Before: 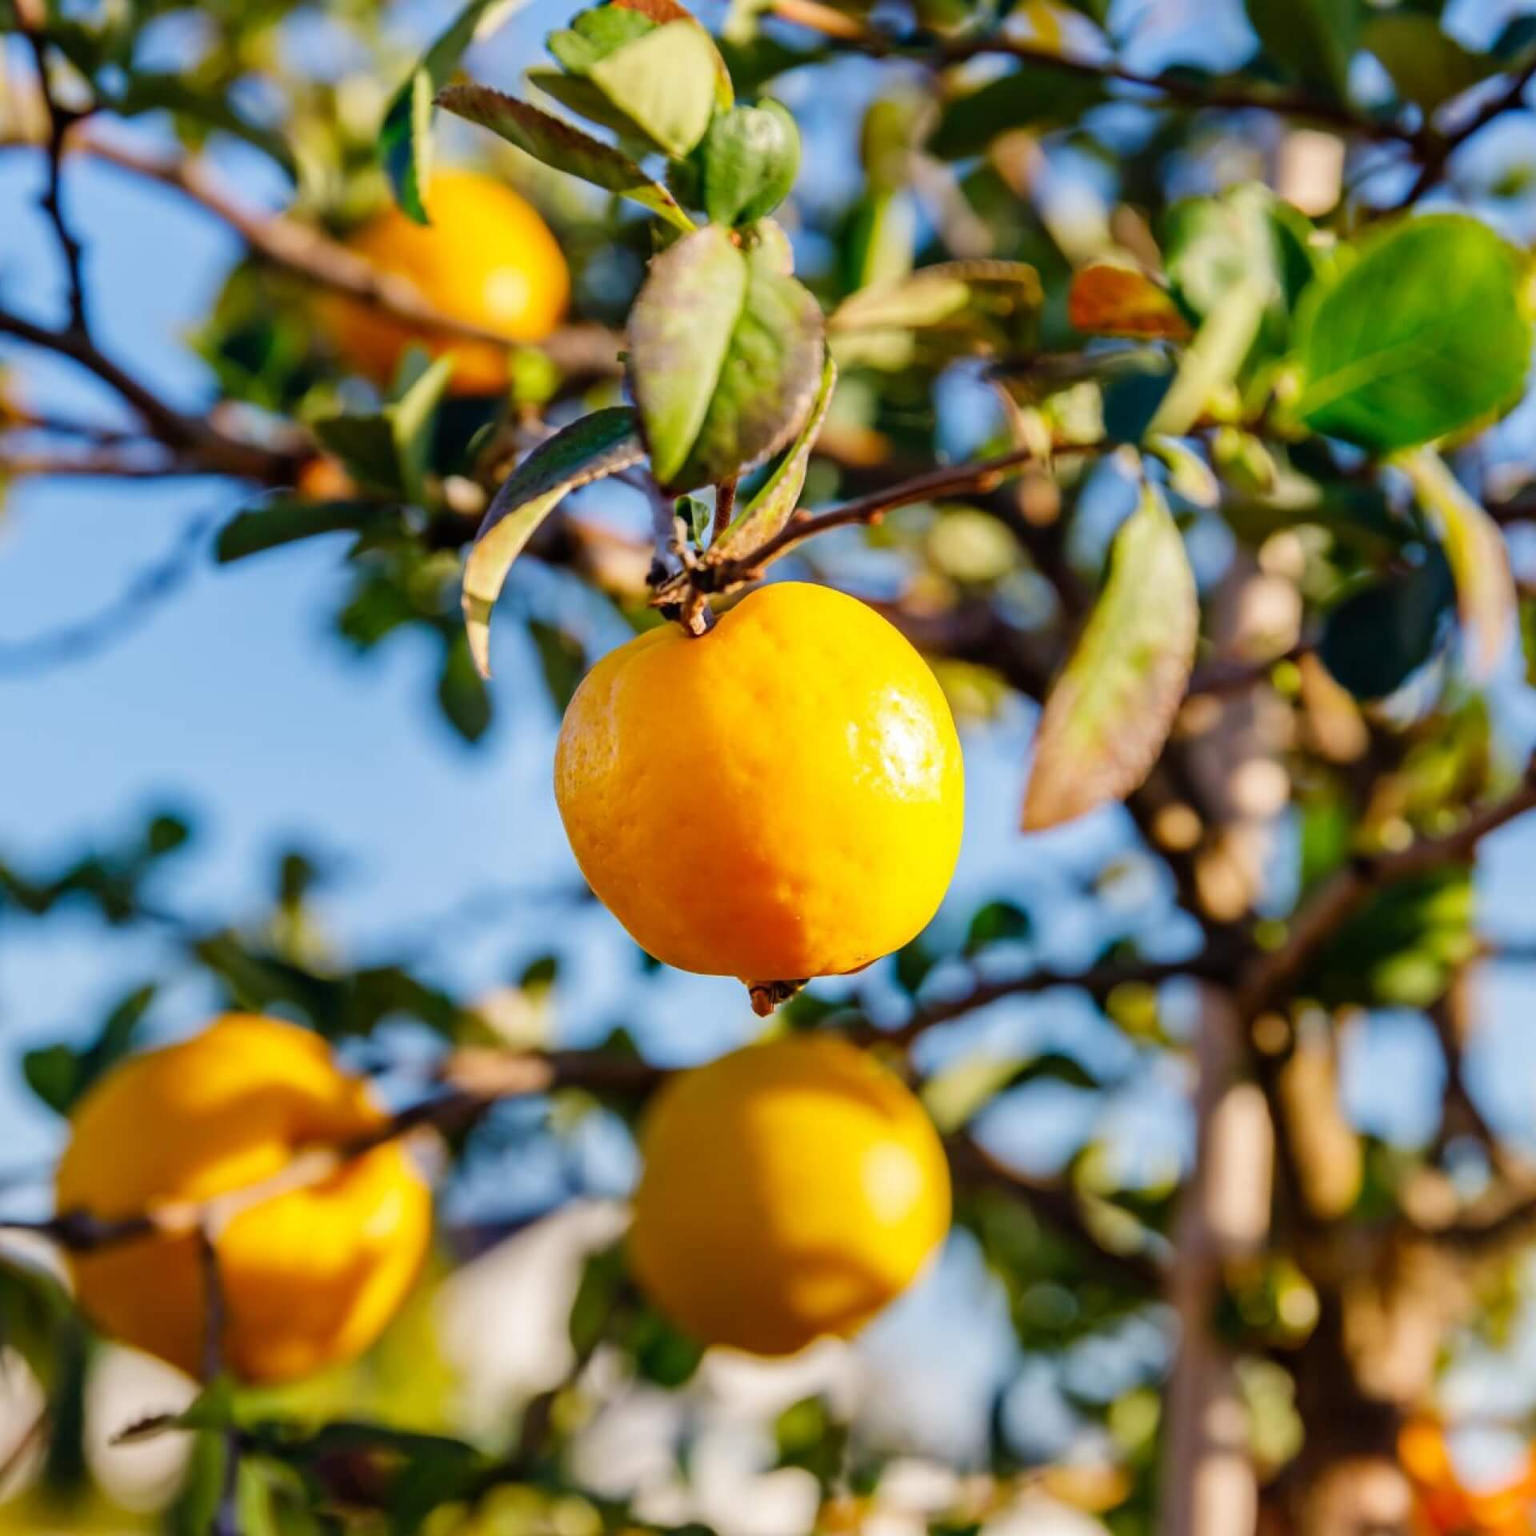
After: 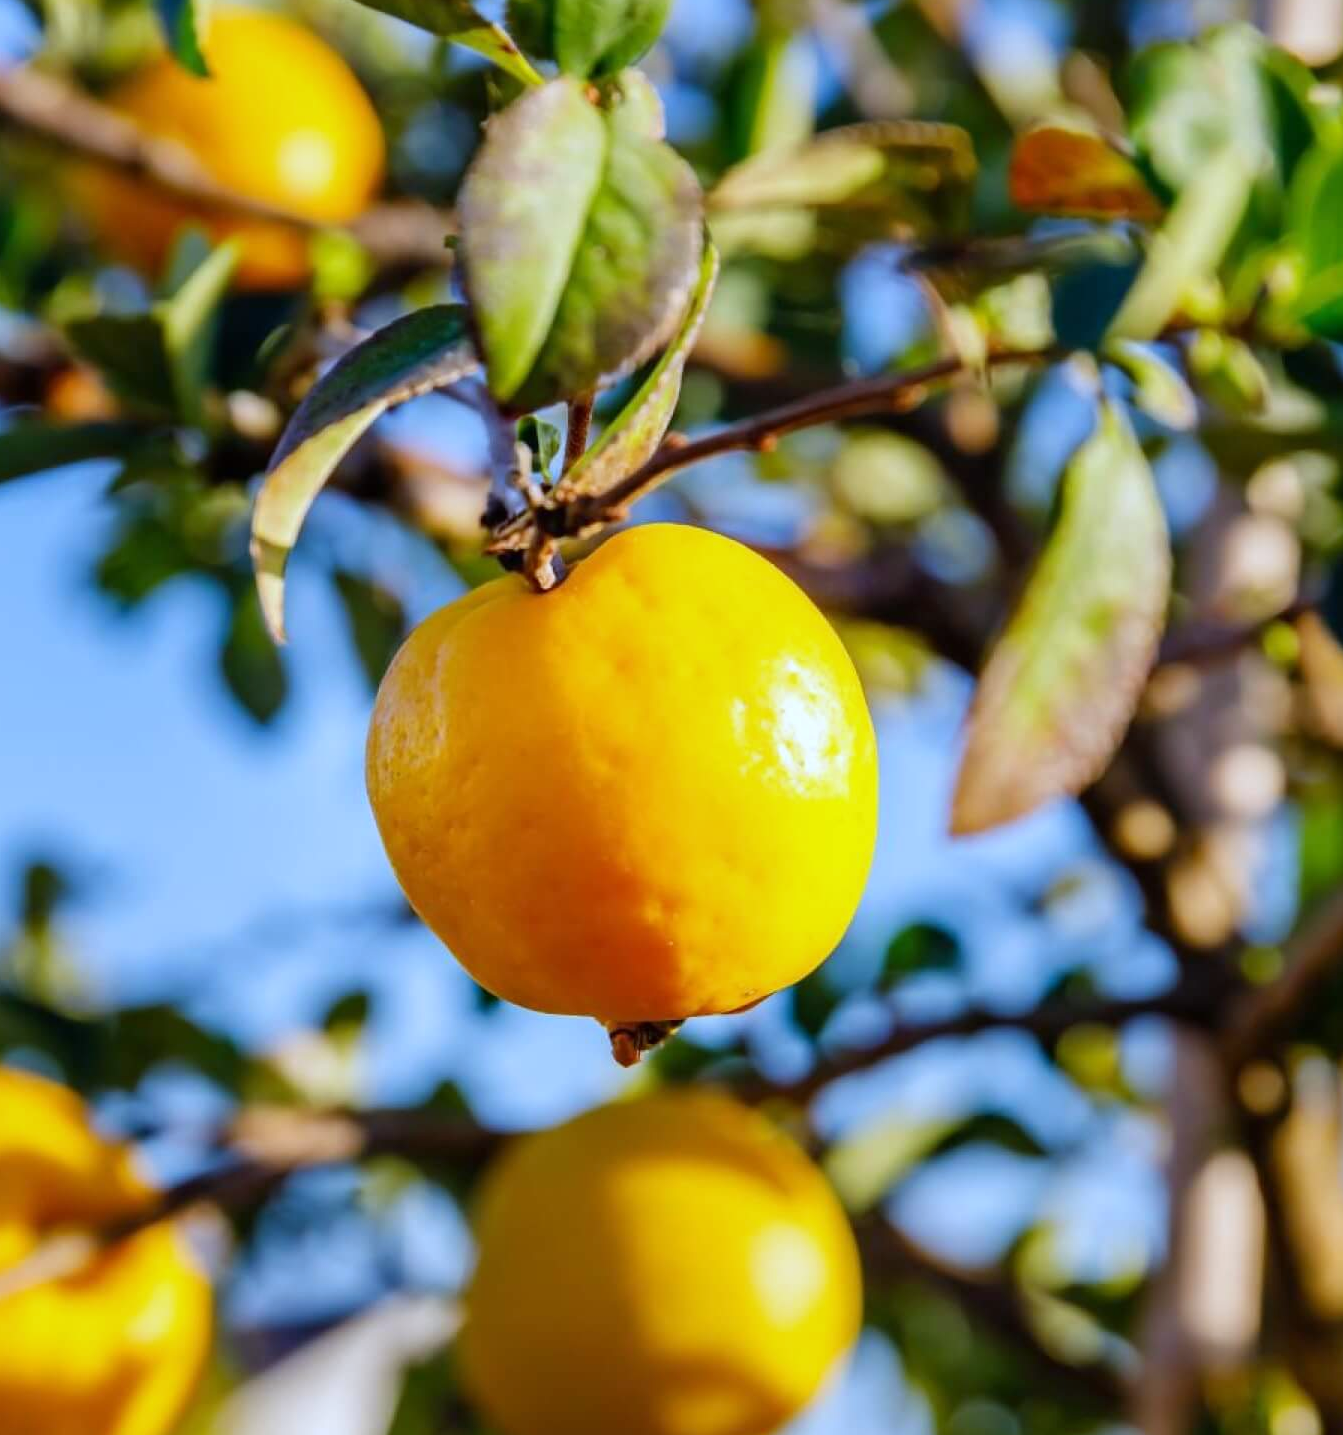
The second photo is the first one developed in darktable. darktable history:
crop and rotate: left 17.046%, top 10.659%, right 12.989%, bottom 14.553%
white balance: red 0.931, blue 1.11
